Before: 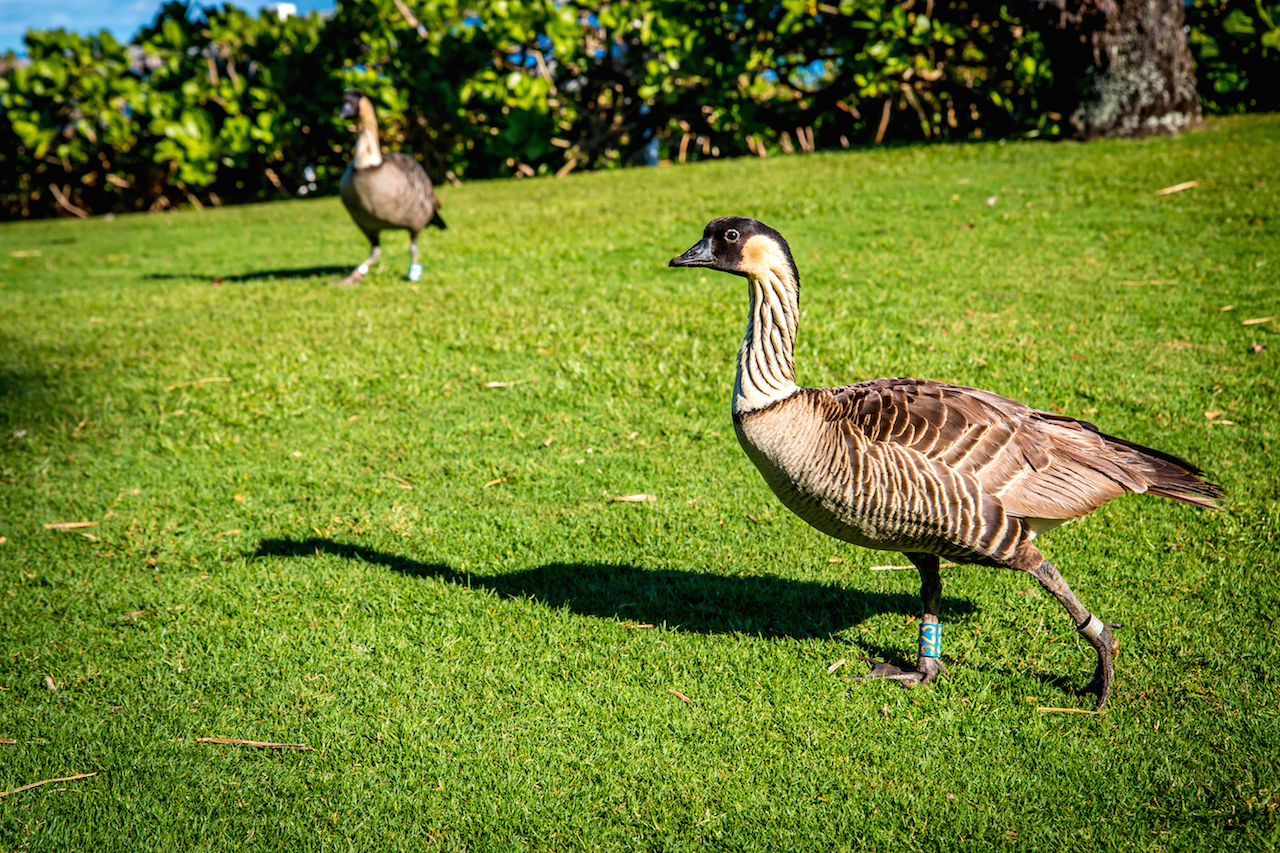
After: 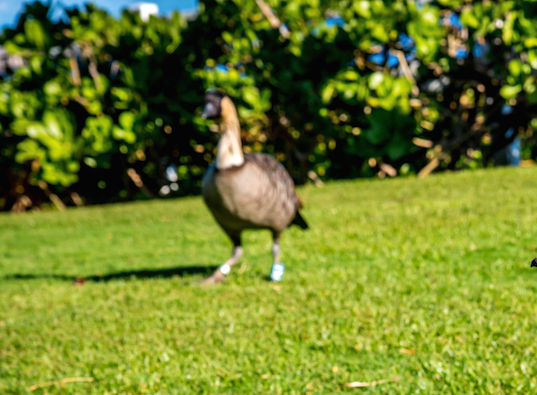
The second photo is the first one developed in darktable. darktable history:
crop and rotate: left 10.817%, top 0.062%, right 47.194%, bottom 53.626%
shadows and highlights: low approximation 0.01, soften with gaussian
